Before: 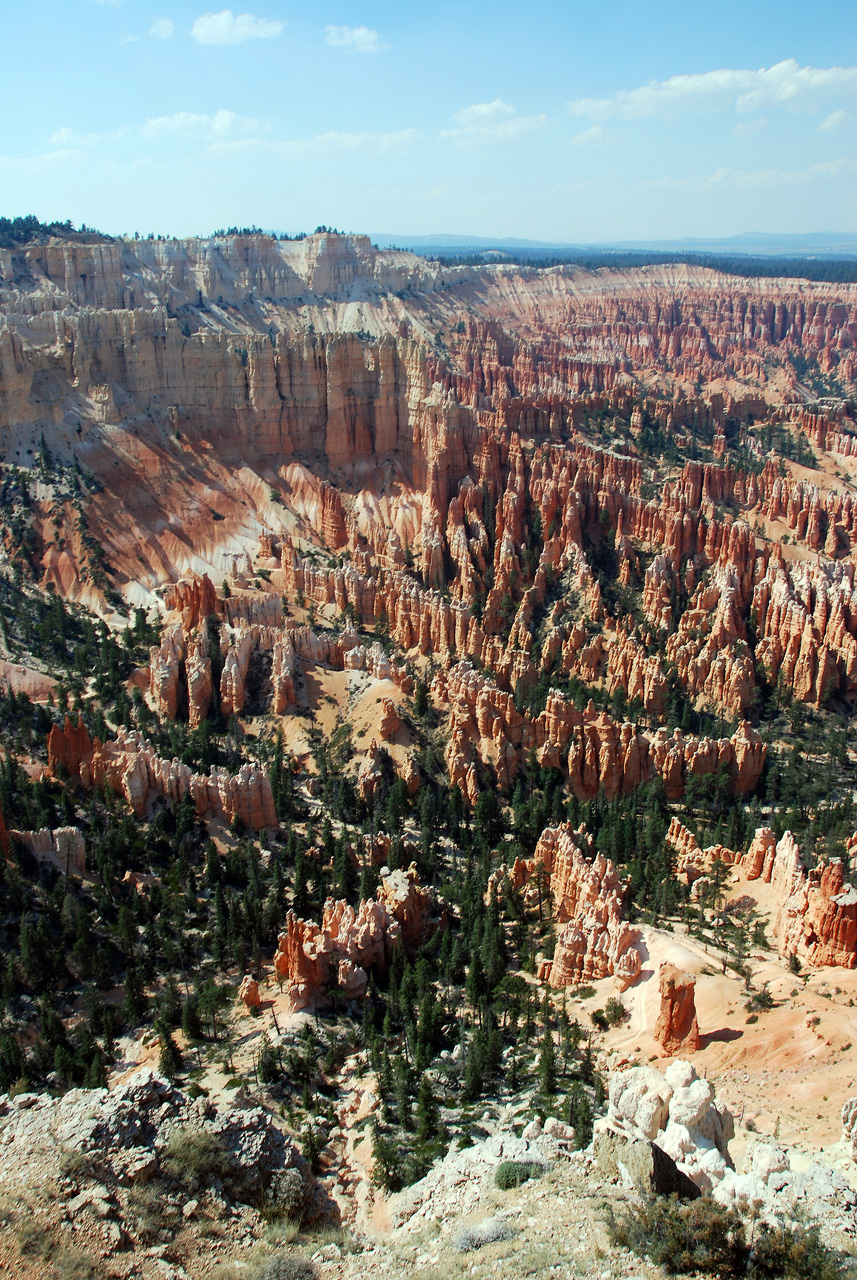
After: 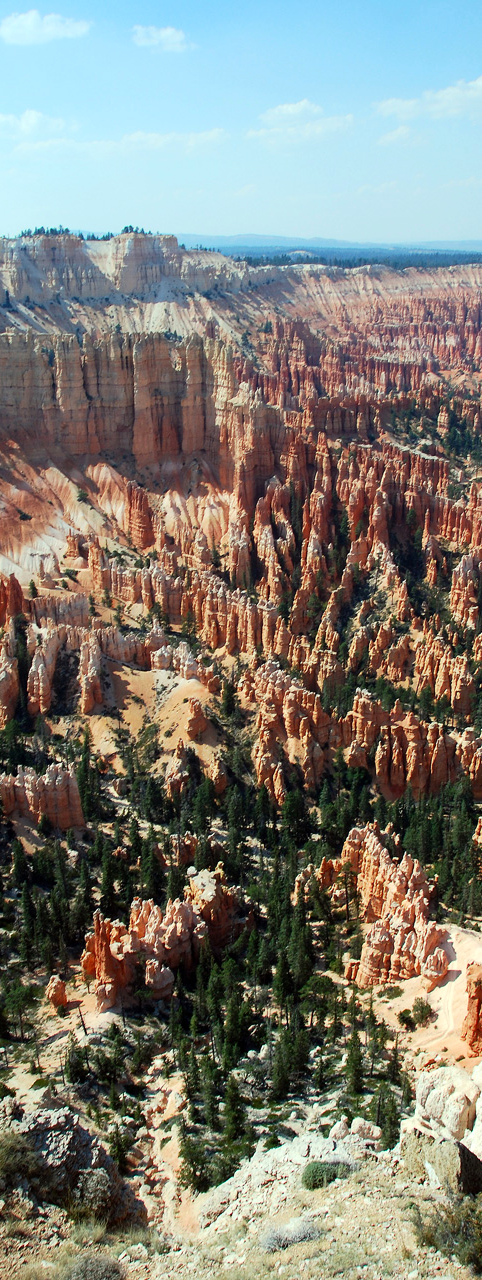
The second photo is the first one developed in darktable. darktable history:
crop and rotate: left 22.59%, right 21.061%
contrast brightness saturation: contrast 0.101, brightness 0.026, saturation 0.092
